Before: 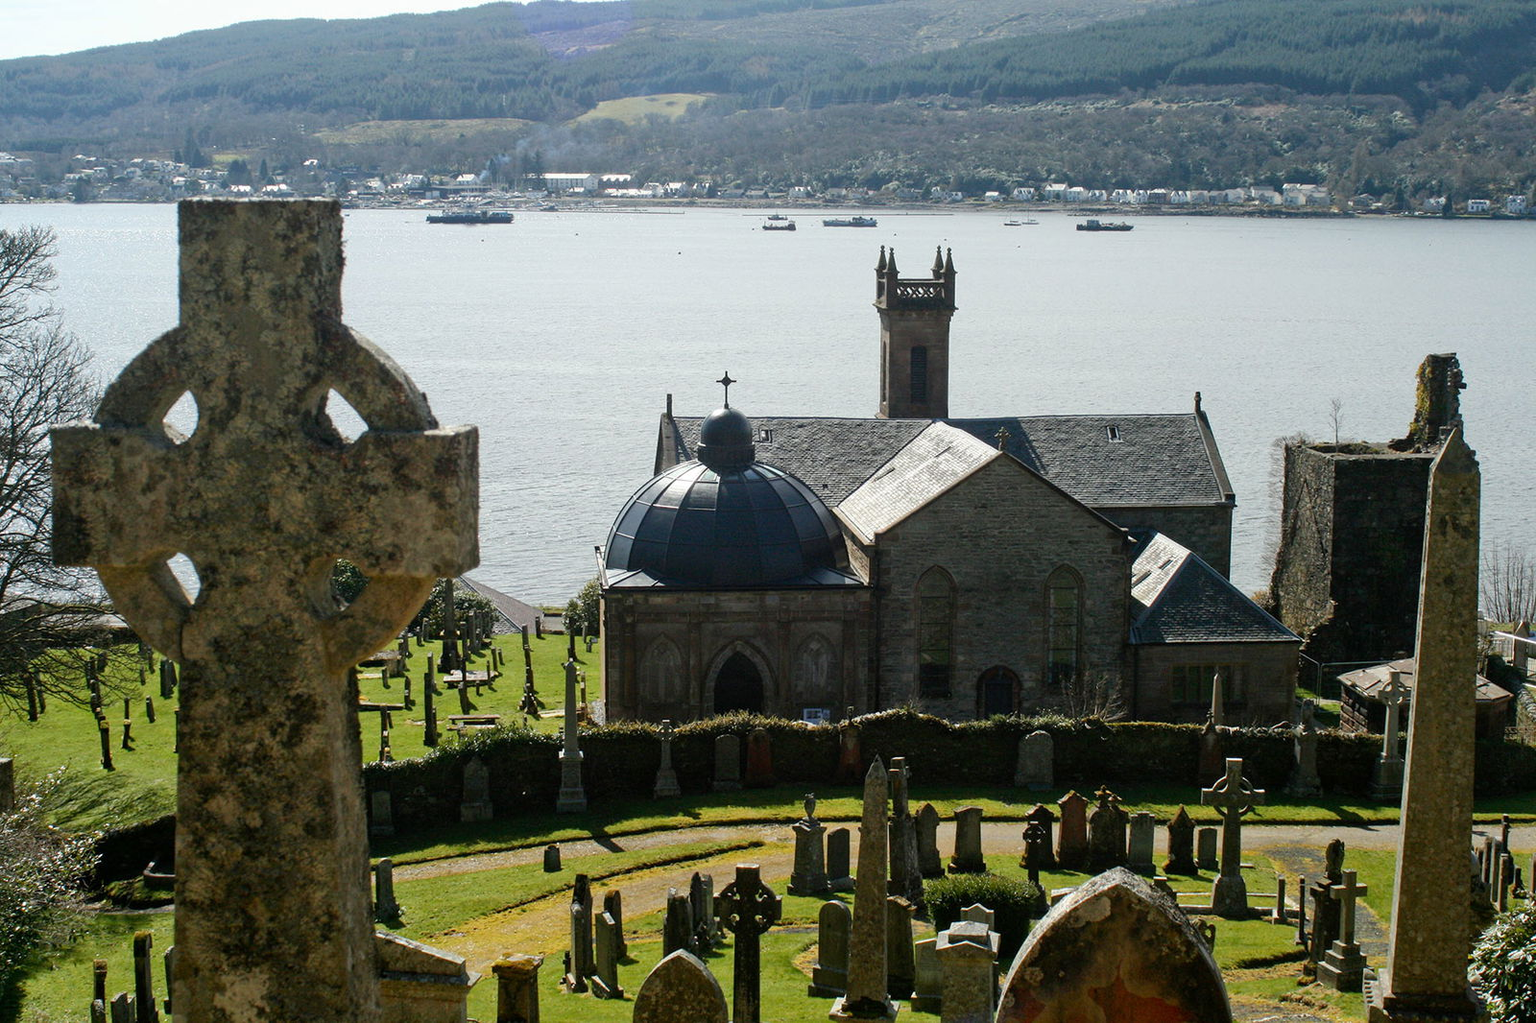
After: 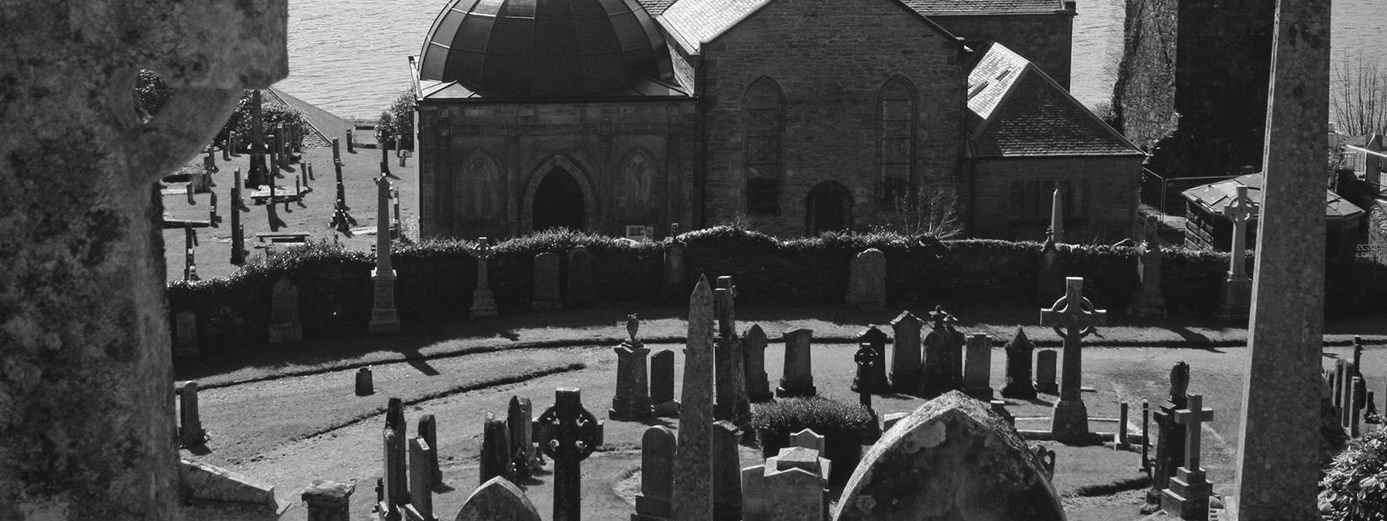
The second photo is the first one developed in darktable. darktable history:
vignetting: unbound false
white balance: red 1.08, blue 0.791
crop and rotate: left 13.306%, top 48.129%, bottom 2.928%
color balance rgb: shadows lift › chroma 2%, shadows lift › hue 247.2°, power › chroma 0.3%, power › hue 25.2°, highlights gain › chroma 3%, highlights gain › hue 60°, global offset › luminance 0.75%, perceptual saturation grading › global saturation 20%, perceptual saturation grading › highlights -20%, perceptual saturation grading › shadows 30%, global vibrance 20%
monochrome: on, module defaults
